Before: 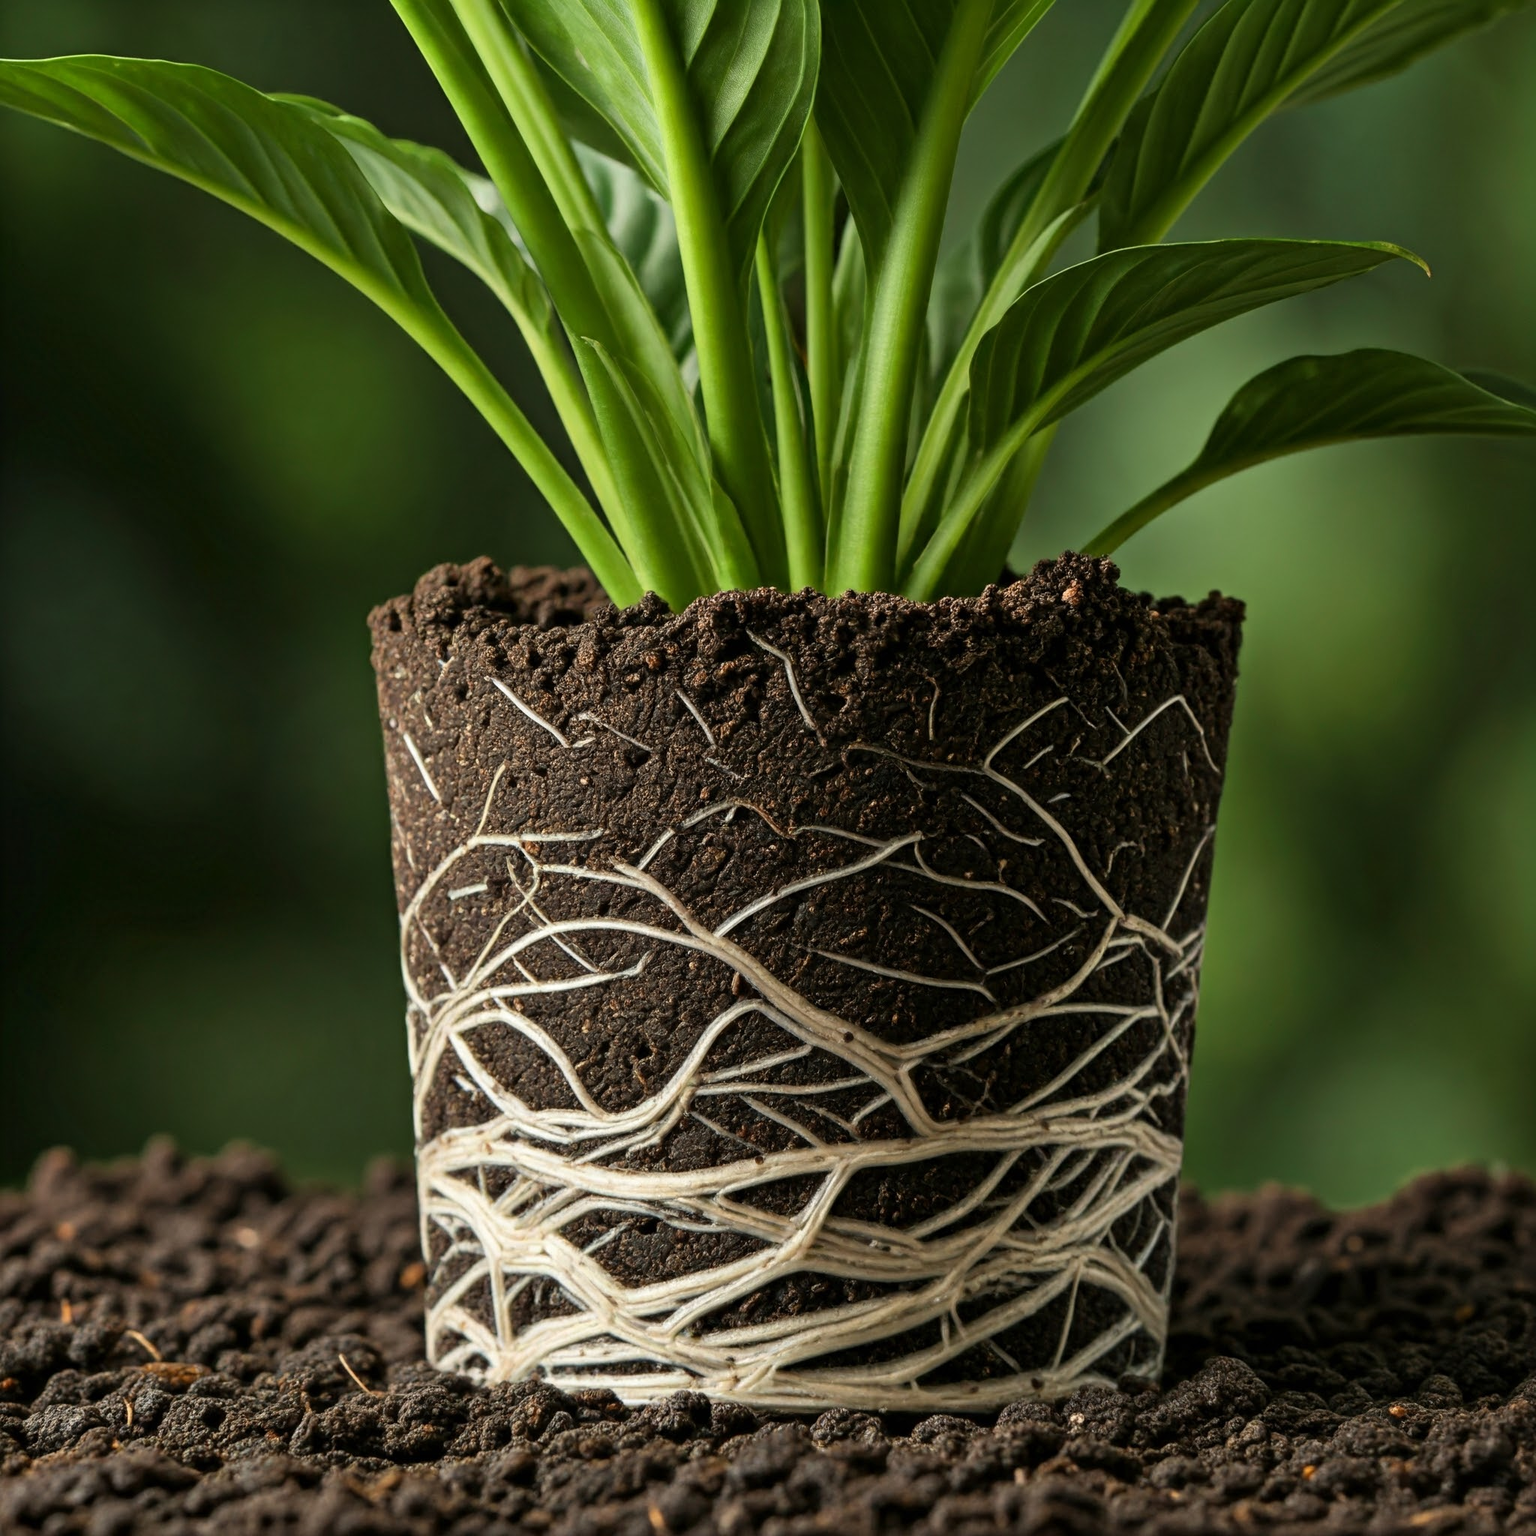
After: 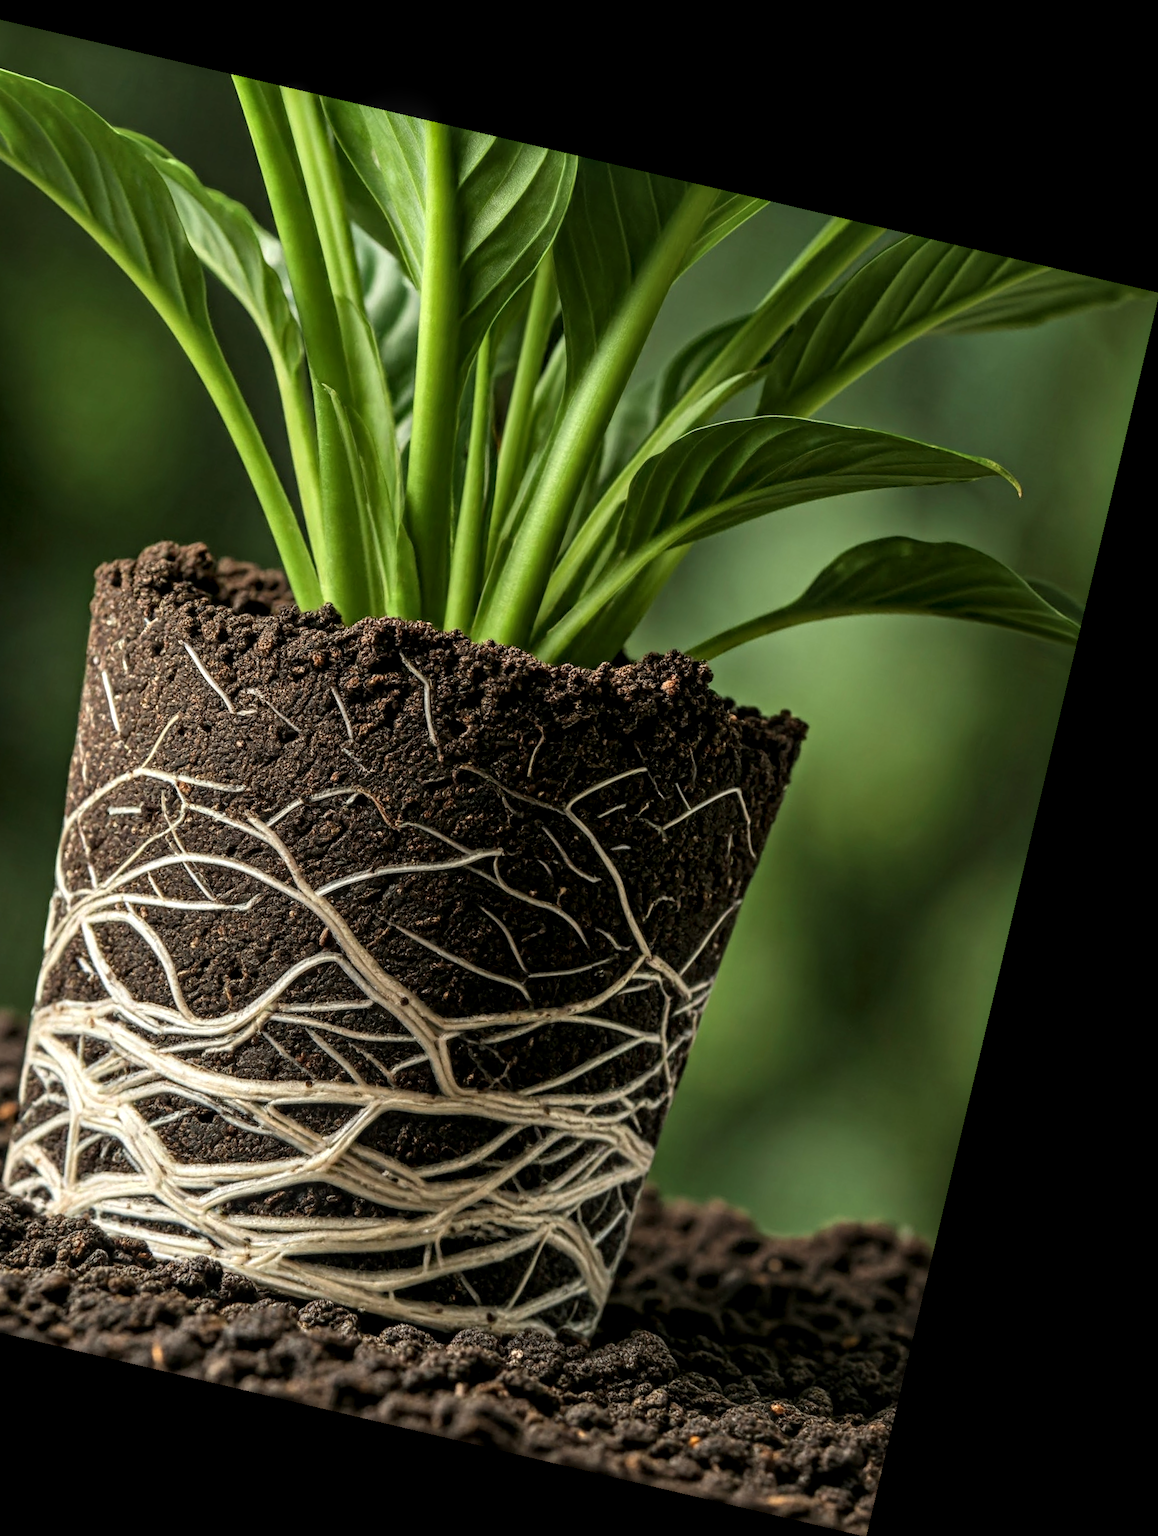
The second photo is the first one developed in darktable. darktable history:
crop and rotate: left 24.6%
local contrast: highlights 61%, detail 143%, midtone range 0.428
exposure: exposure 0.081 EV, compensate highlight preservation false
tone equalizer: on, module defaults
rotate and perspective: rotation 13.27°, automatic cropping off
